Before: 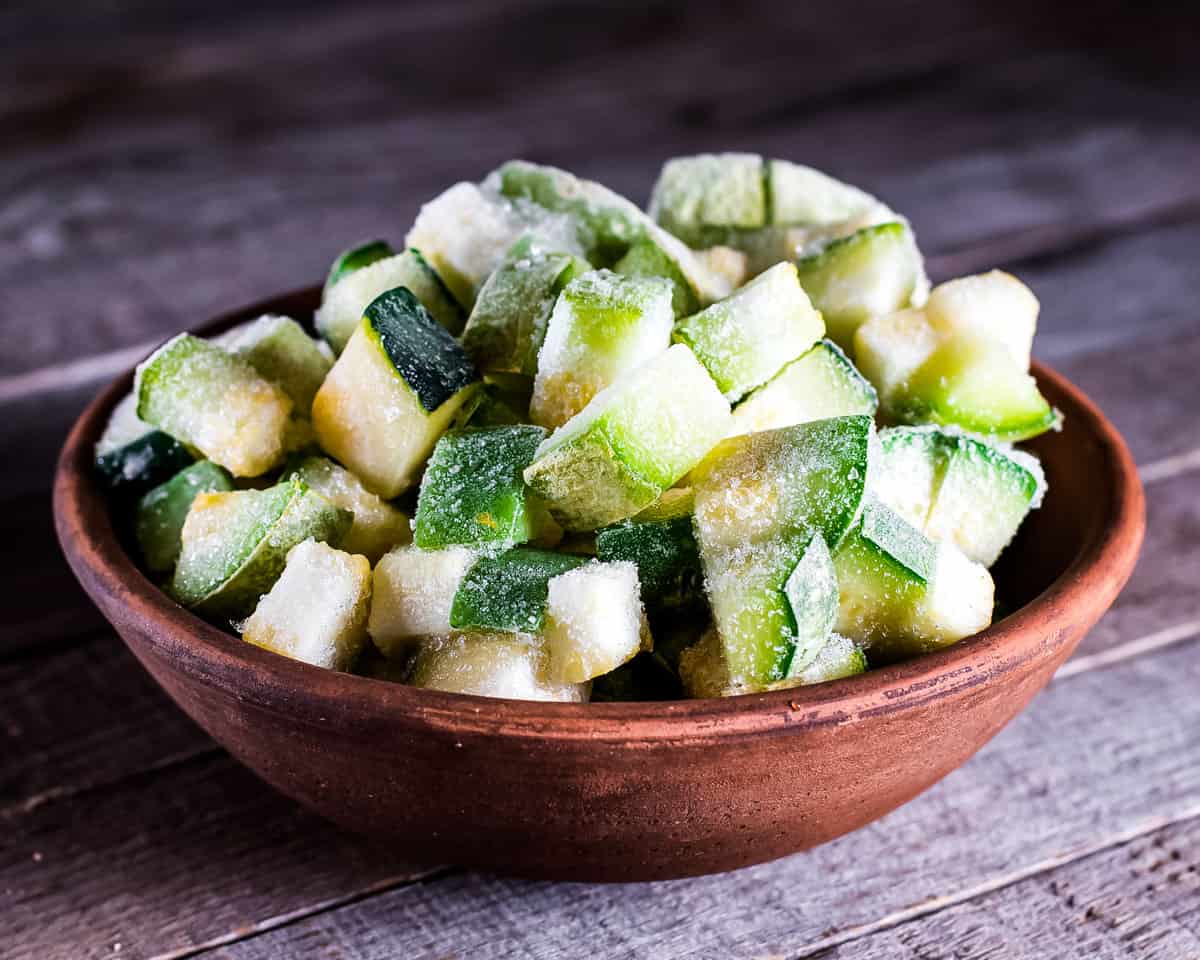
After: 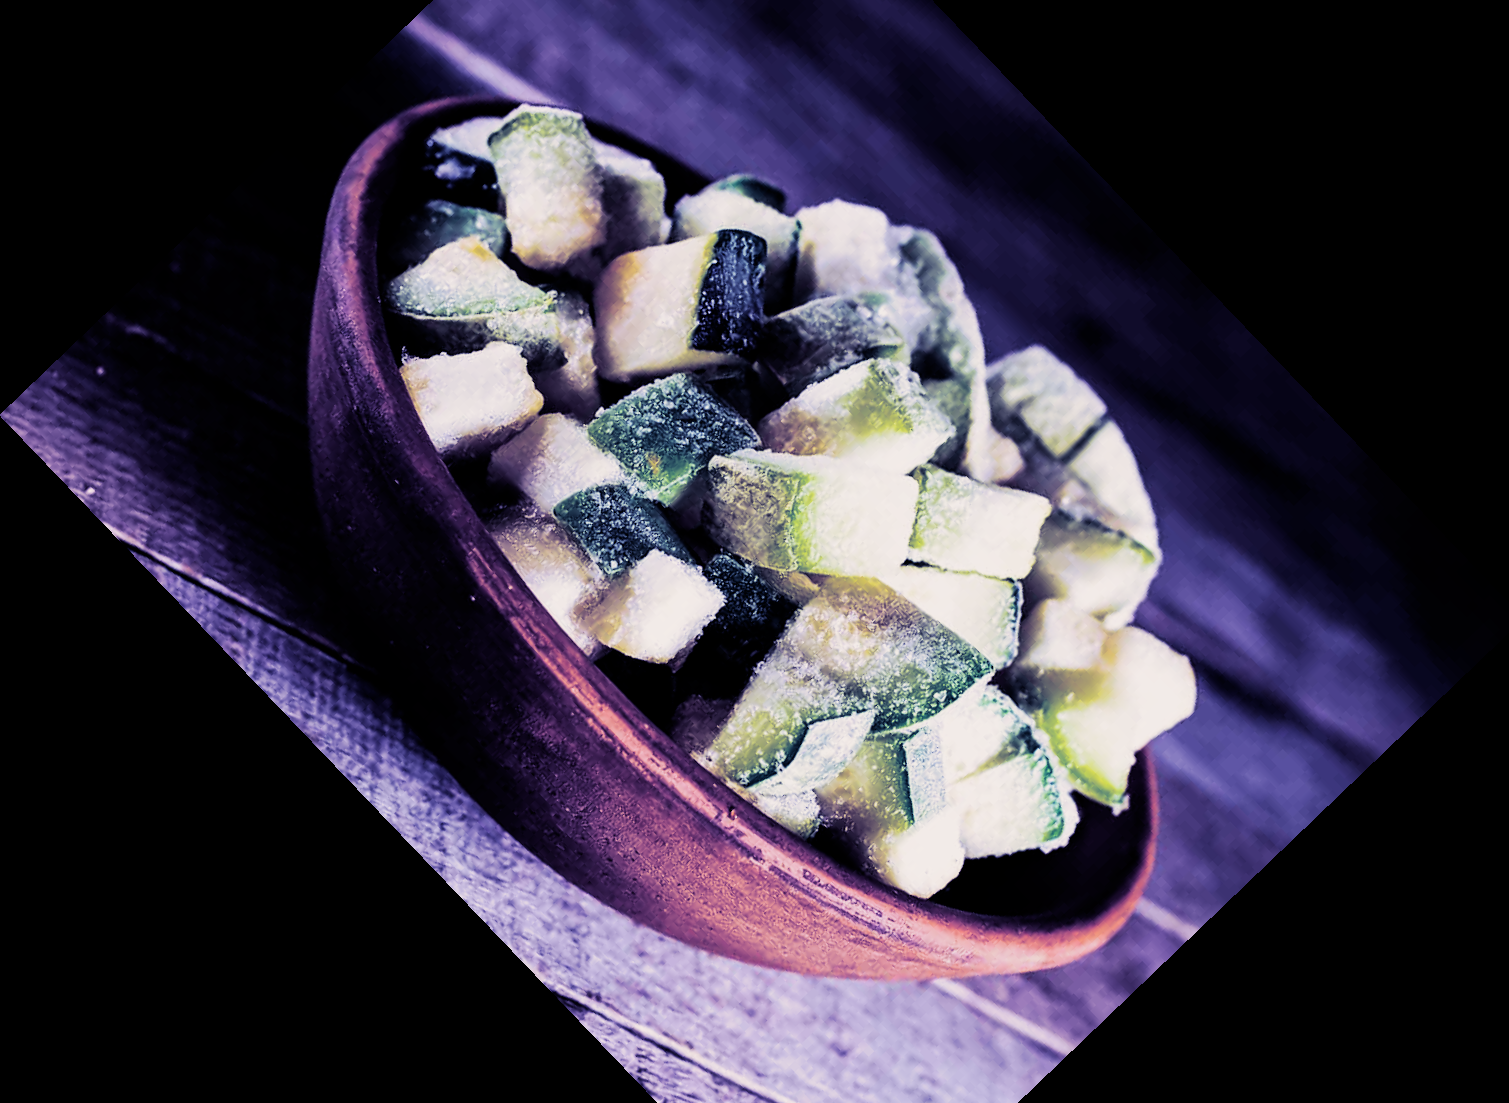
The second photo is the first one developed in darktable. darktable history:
filmic rgb: black relative exposure -16 EV, white relative exposure 5.31 EV, hardness 5.9, contrast 1.25, preserve chrominance no, color science v5 (2021)
split-toning: shadows › hue 242.67°, shadows › saturation 0.733, highlights › hue 45.33°, highlights › saturation 0.667, balance -53.304, compress 21.15%
white balance: red 1.042, blue 1.17
crop and rotate: angle -46.26°, top 16.234%, right 0.912%, bottom 11.704%
